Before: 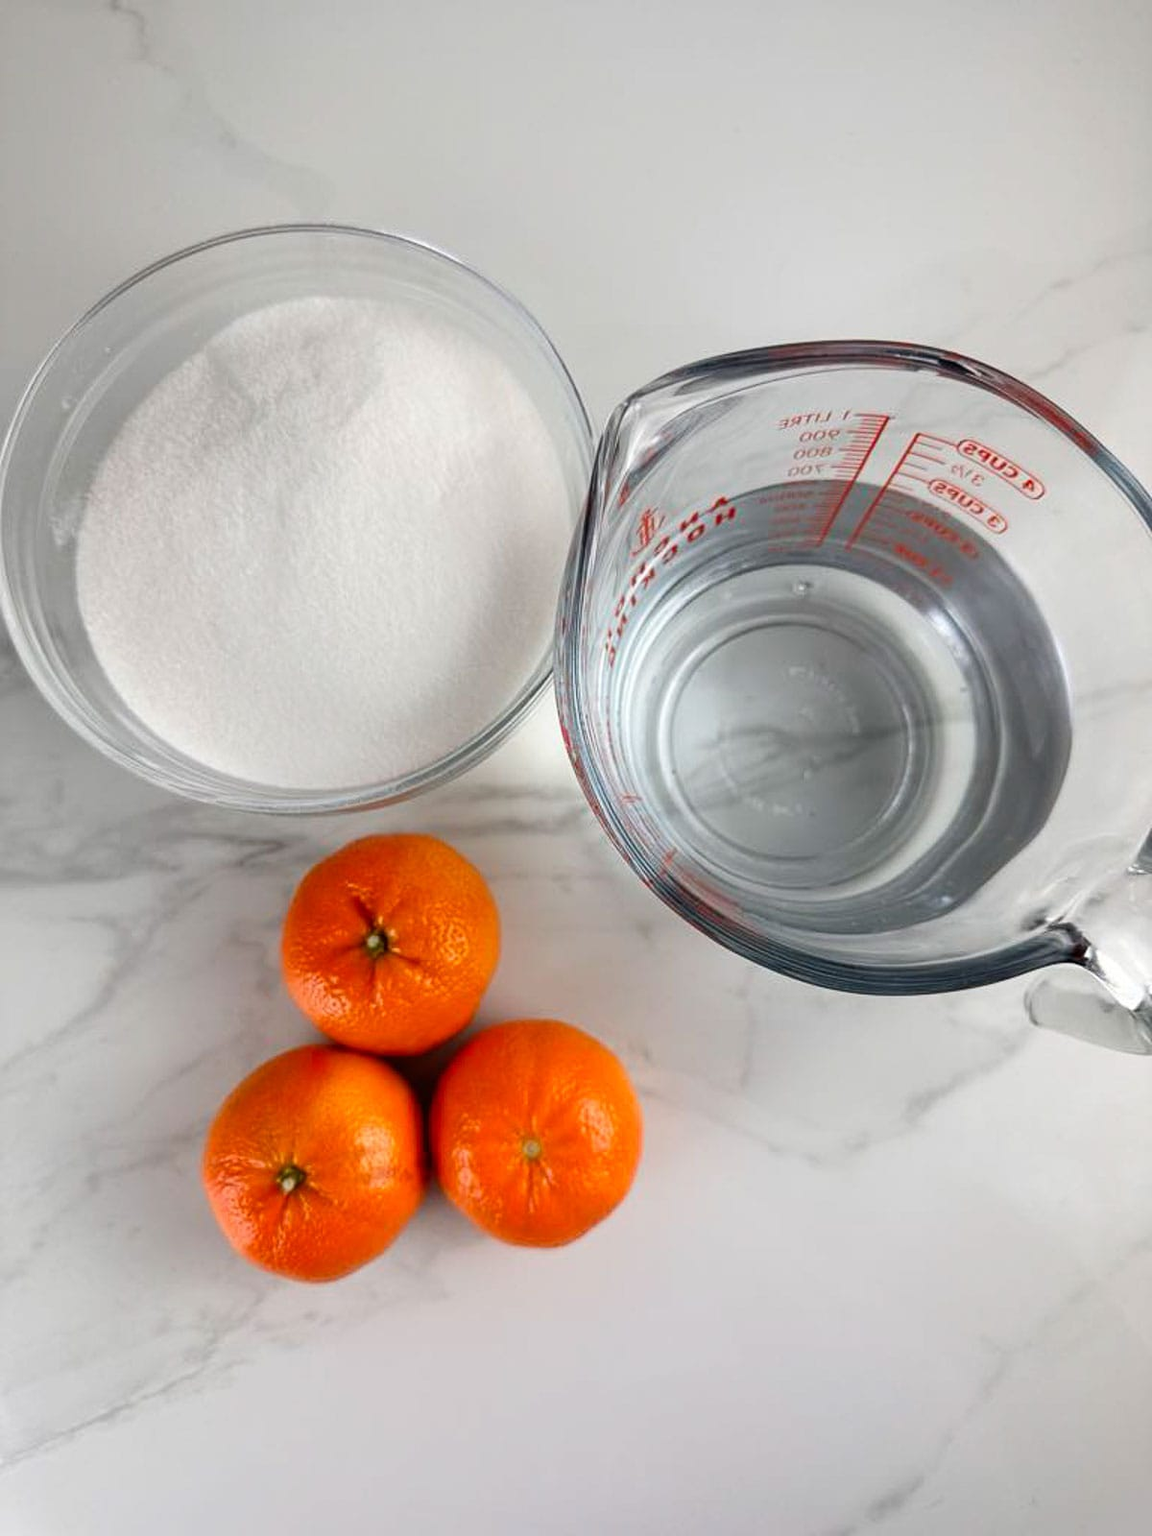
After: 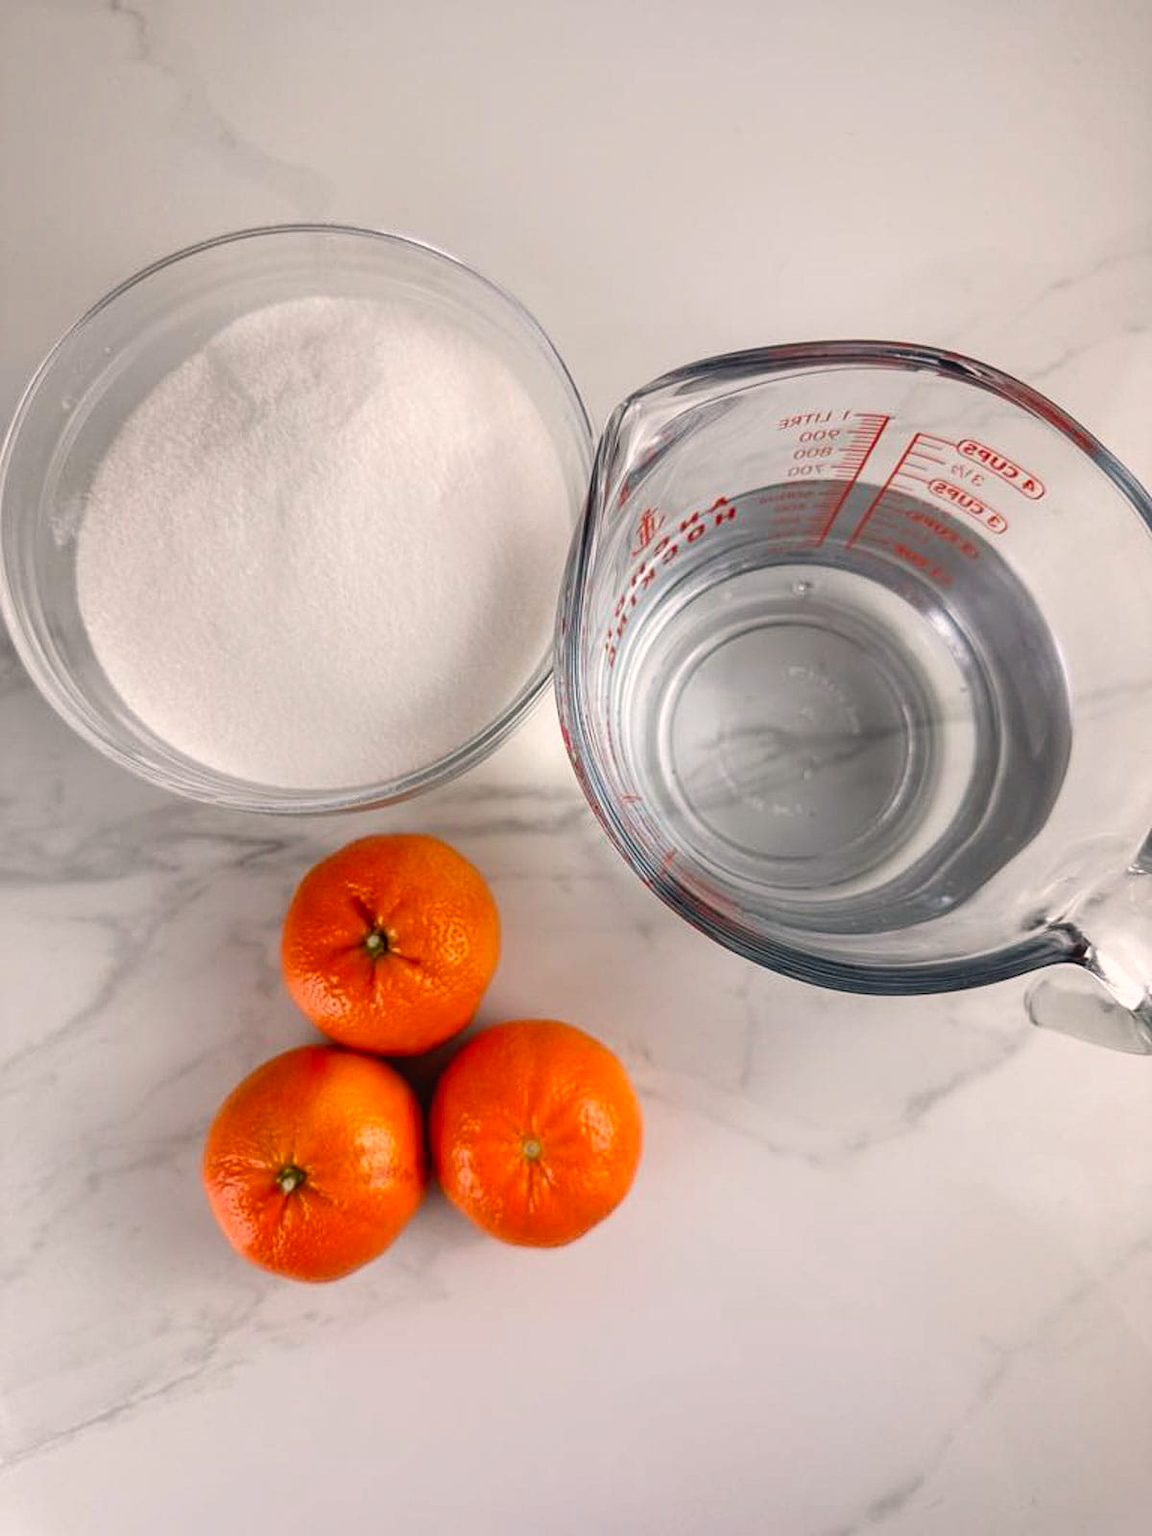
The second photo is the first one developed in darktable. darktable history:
color correction: highlights a* 5.75, highlights b* 4.76
local contrast: detail 109%
